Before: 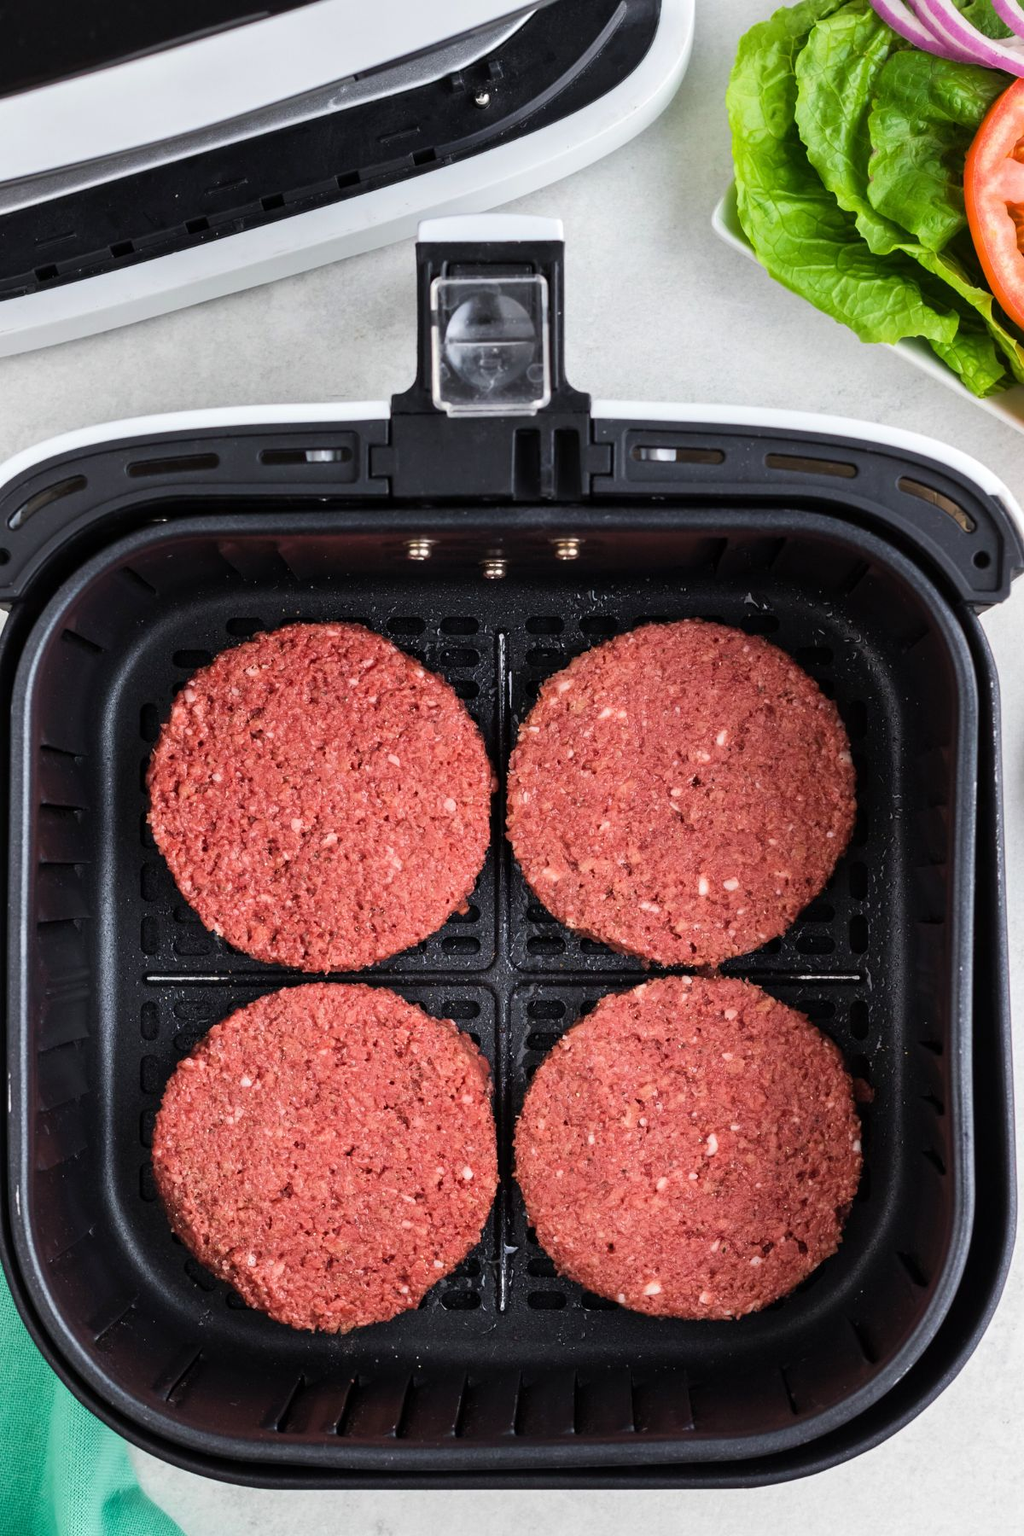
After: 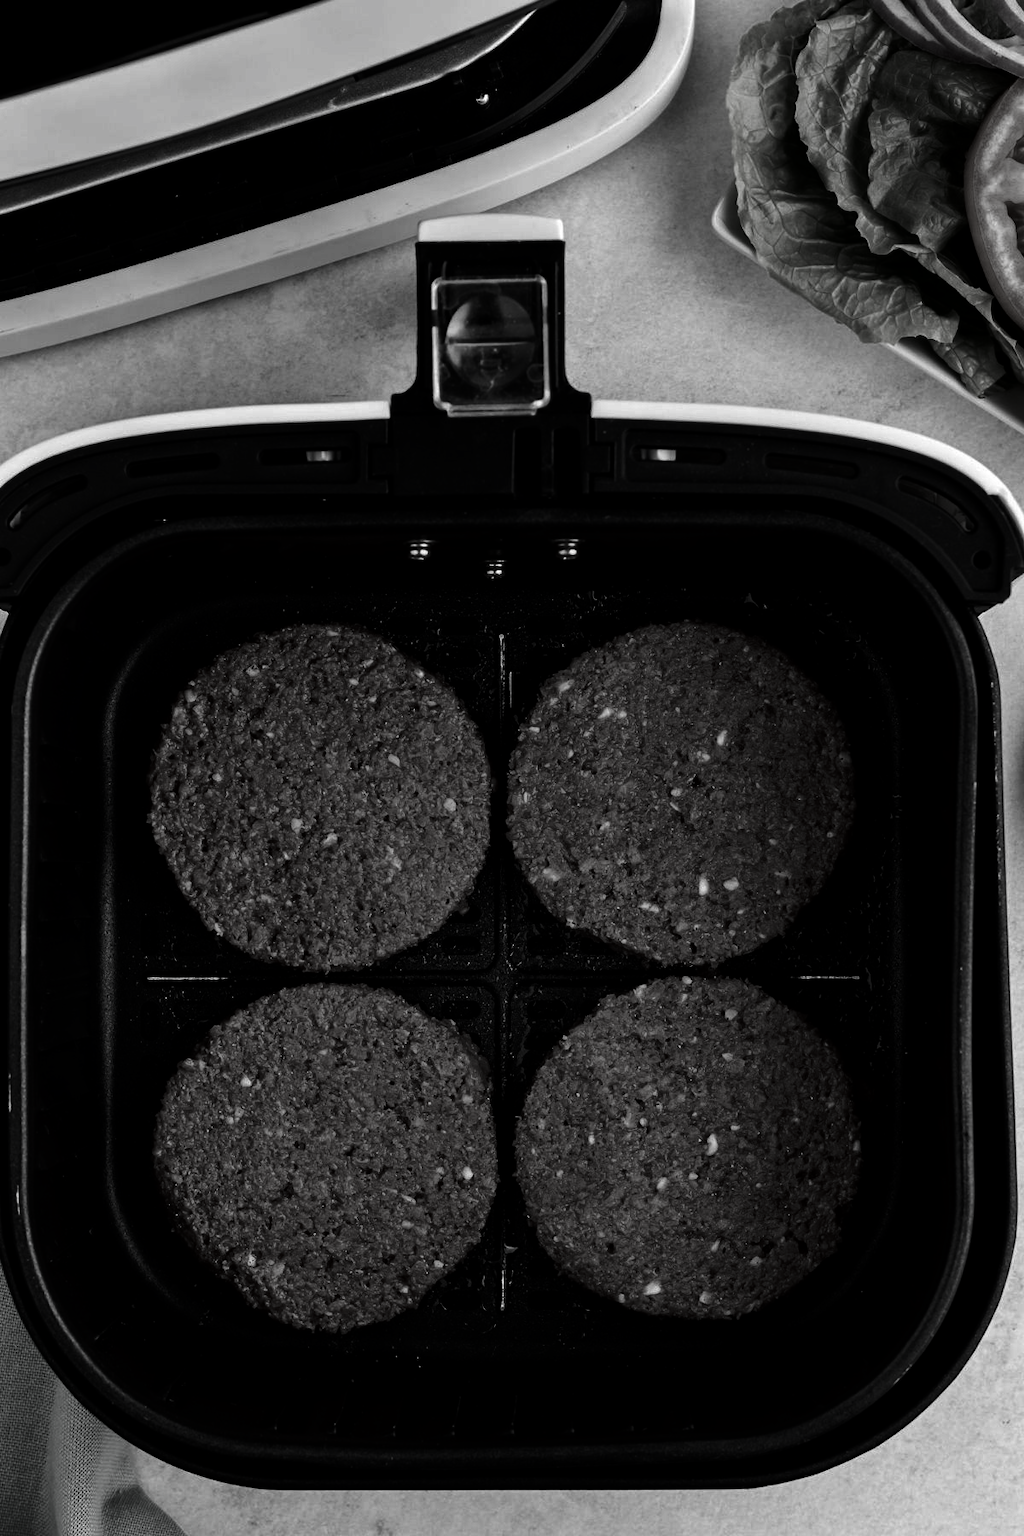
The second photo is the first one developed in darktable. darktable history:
contrast brightness saturation: contrast 0.016, brightness -0.989, saturation -0.982
